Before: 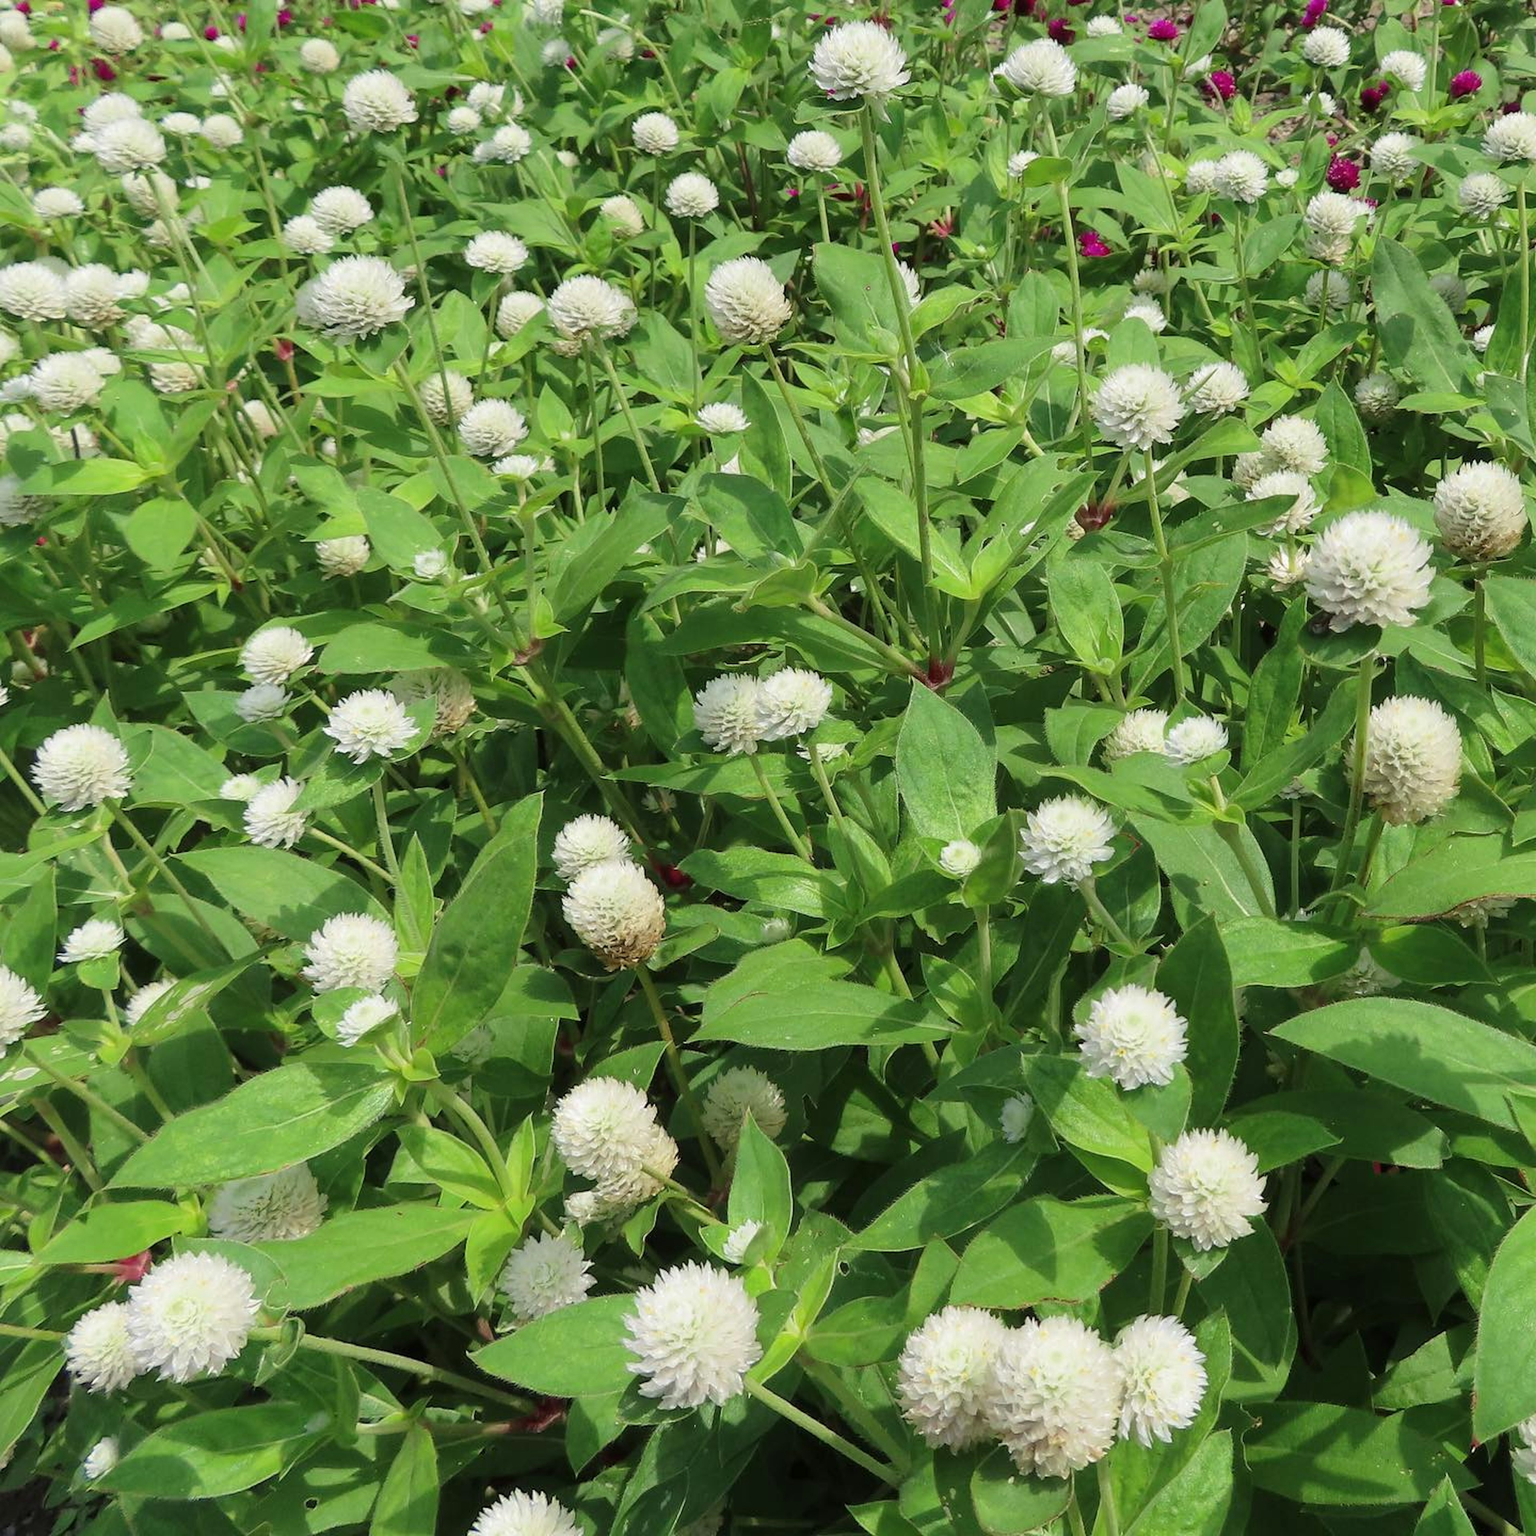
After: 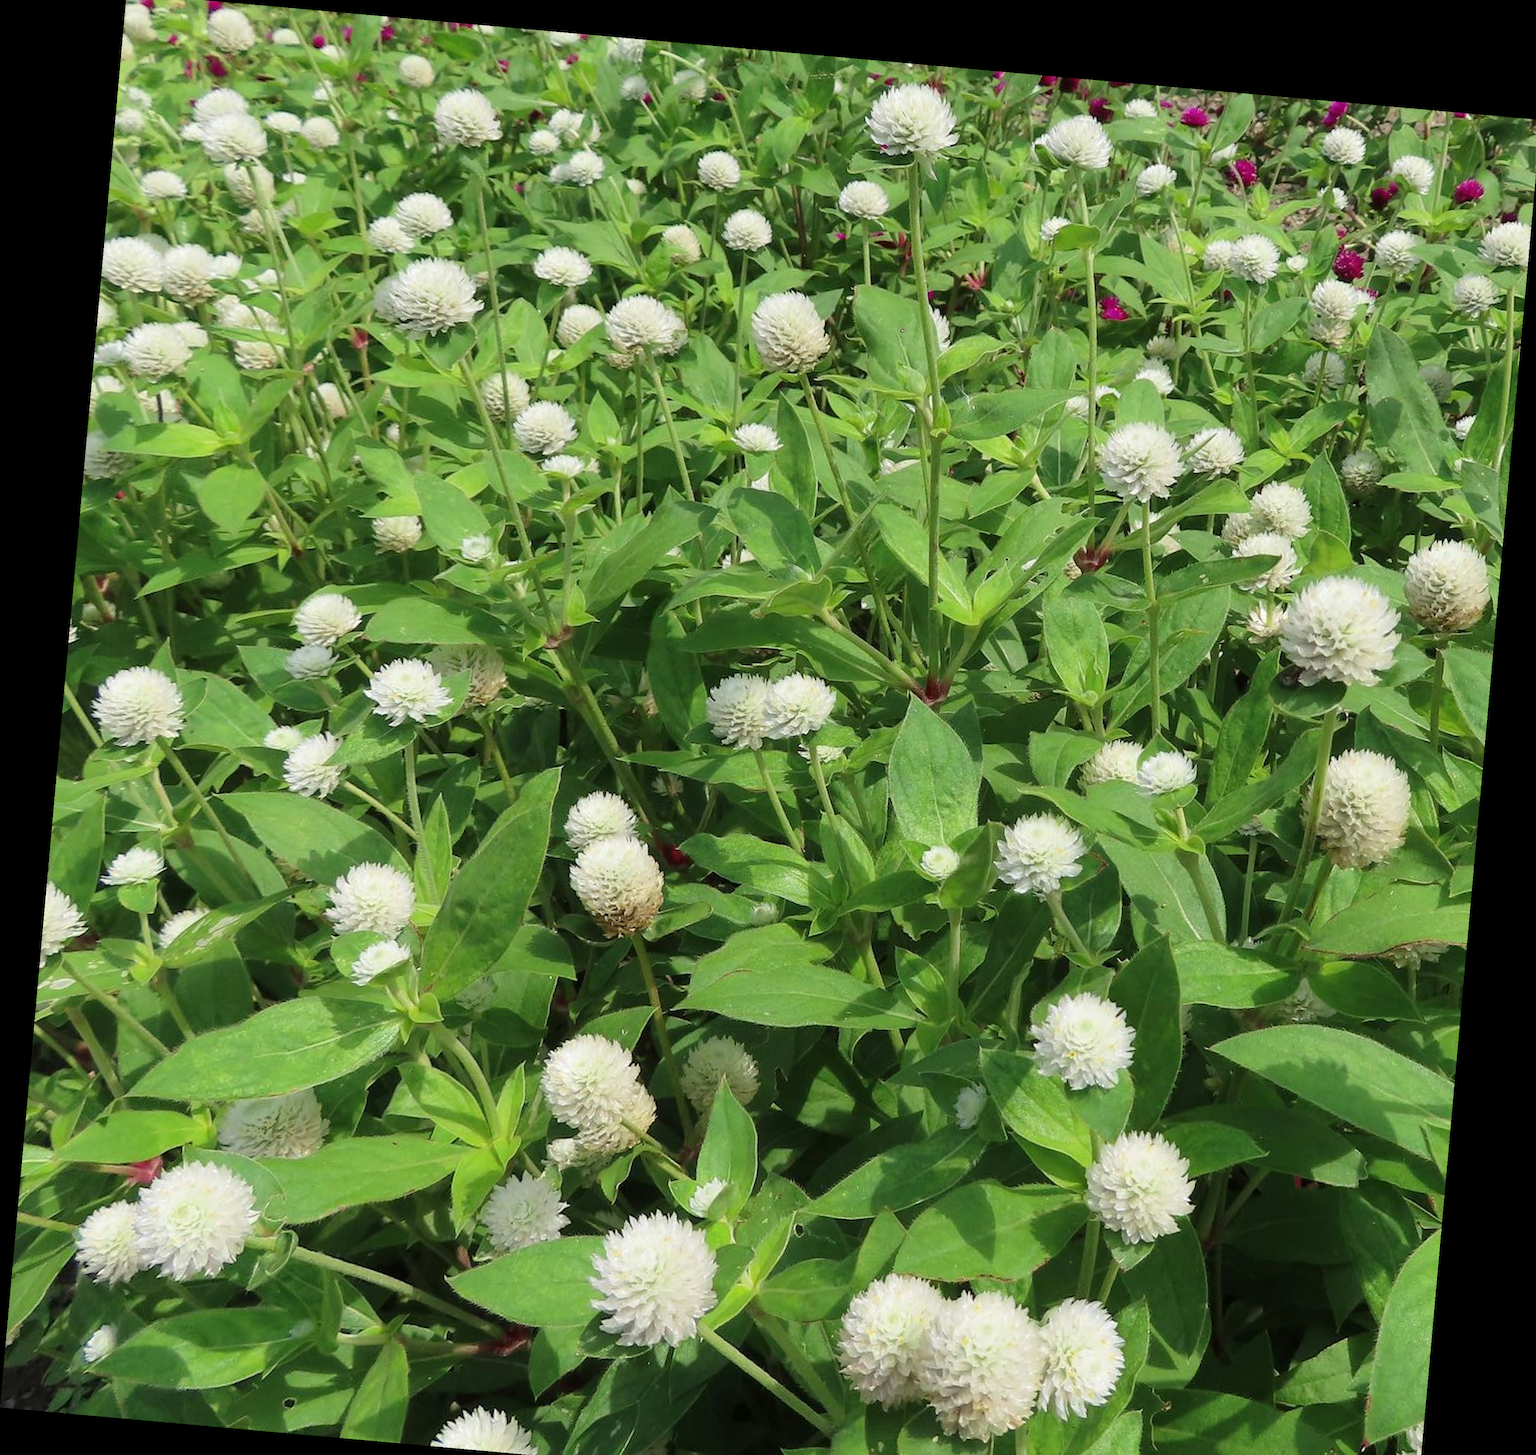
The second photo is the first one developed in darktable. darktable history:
crop: top 0.448%, right 0.264%, bottom 5.045%
rotate and perspective: rotation 5.12°, automatic cropping off
tone equalizer: on, module defaults
